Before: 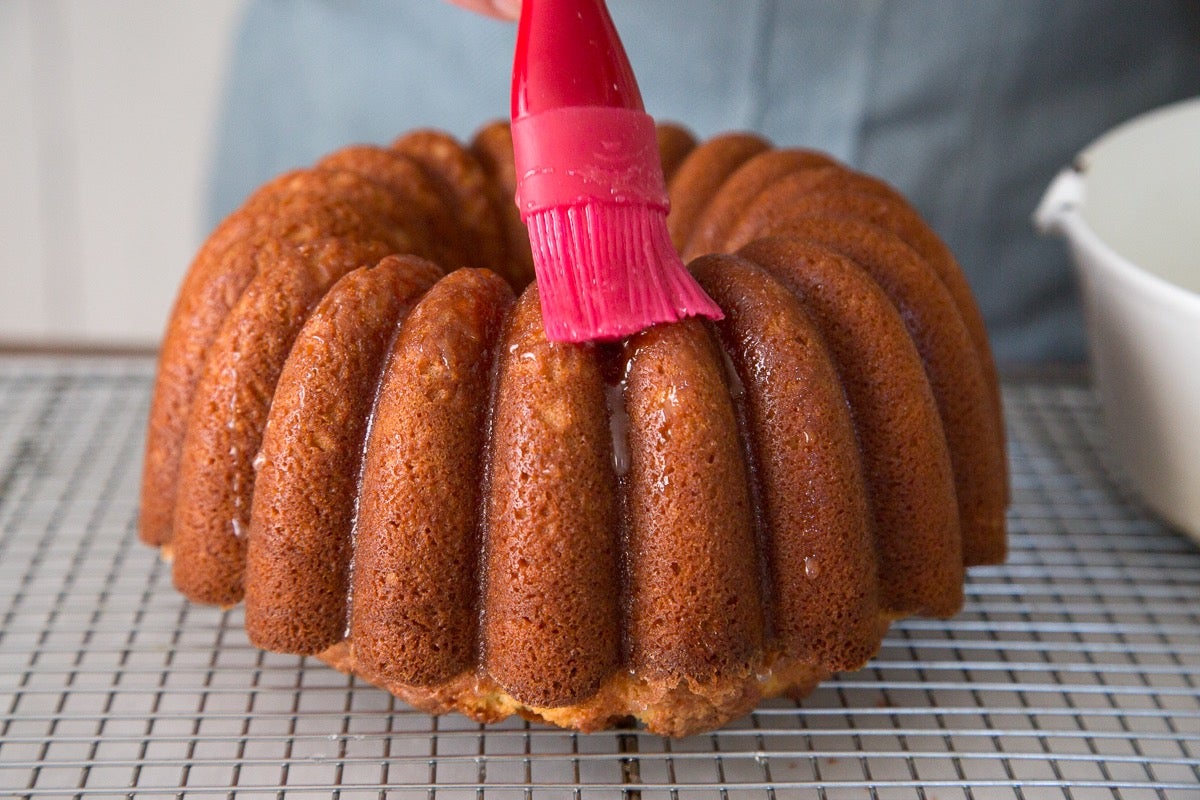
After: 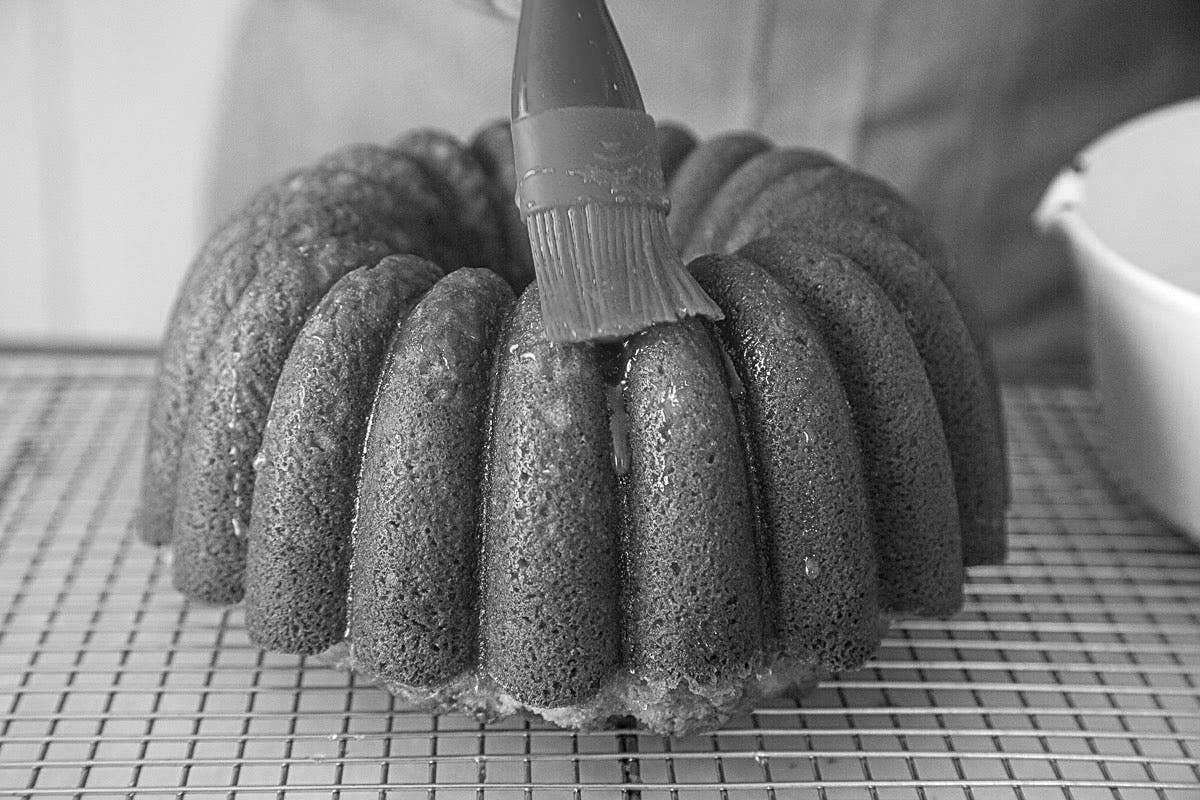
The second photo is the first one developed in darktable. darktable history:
local contrast: detail 130%
monochrome: a -6.99, b 35.61, size 1.4
exposure: exposure 0.207 EV, compensate highlight preservation false
sharpen: on, module defaults
color balance rgb: perceptual saturation grading › global saturation 20%, global vibrance 20%
contrast equalizer: y [[0.439, 0.44, 0.442, 0.457, 0.493, 0.498], [0.5 ×6], [0.5 ×6], [0 ×6], [0 ×6]]
